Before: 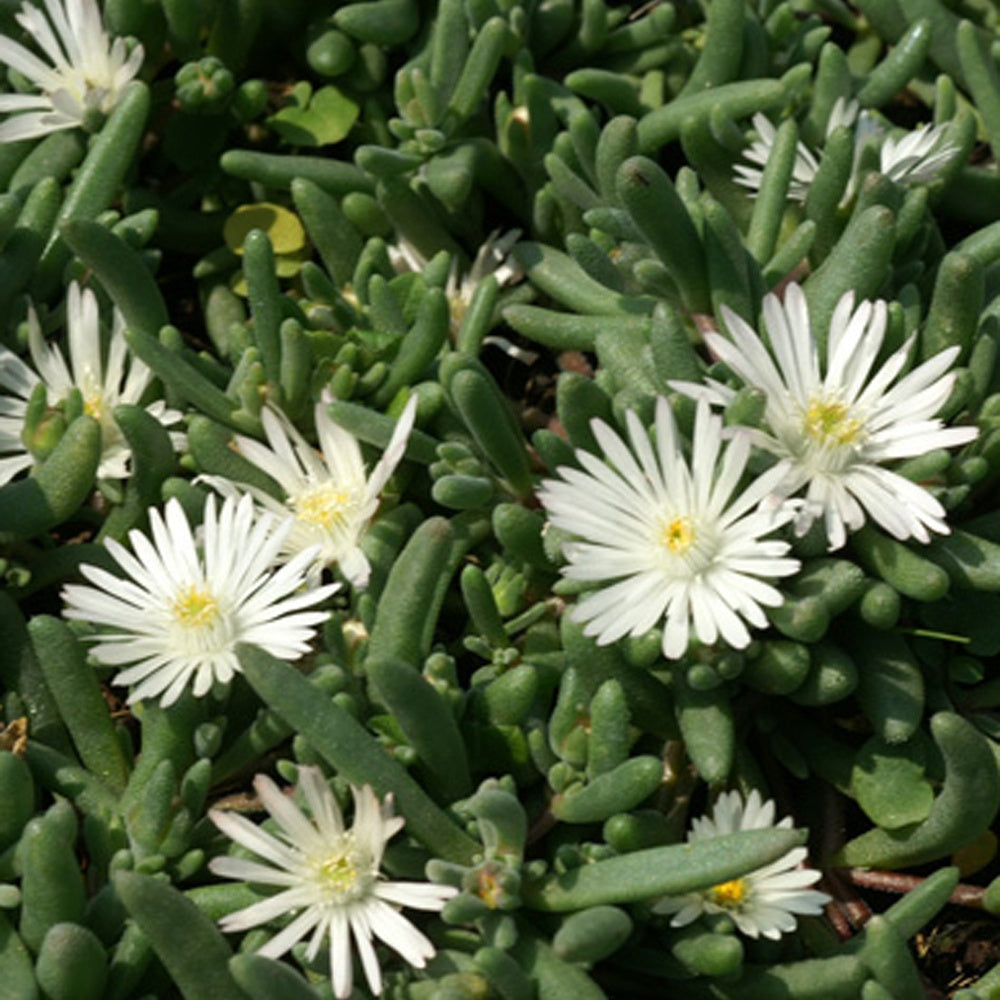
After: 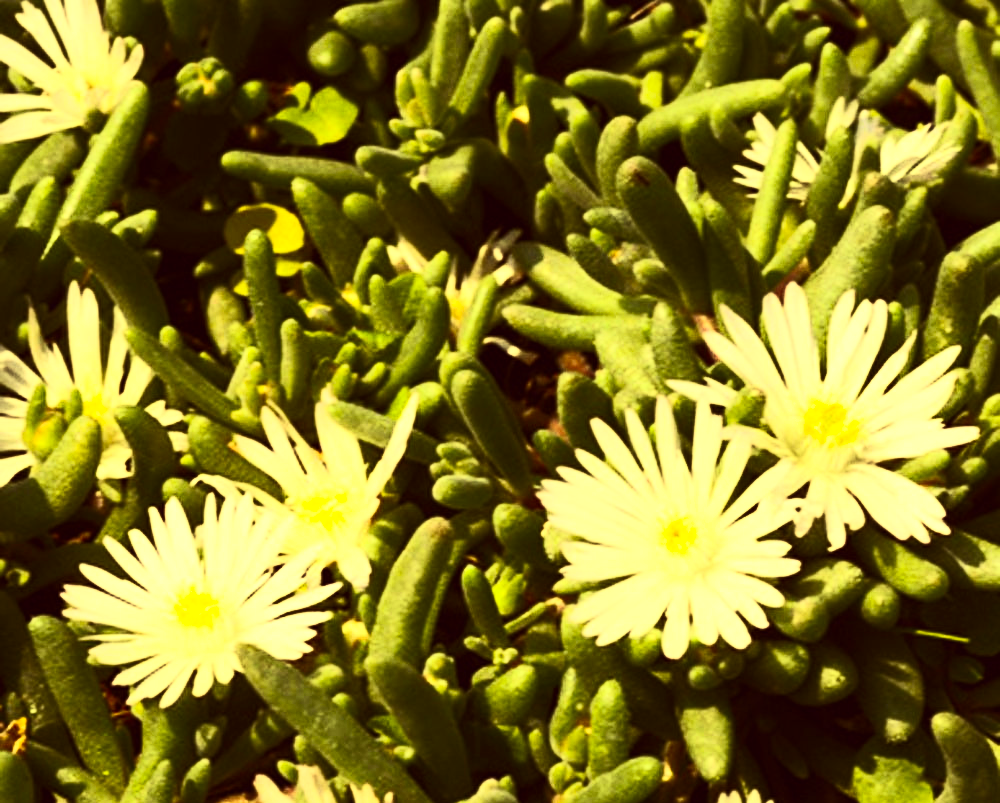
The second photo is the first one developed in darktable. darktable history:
rgb levels: mode RGB, independent channels, levels [[0, 0.5, 1], [0, 0.521, 1], [0, 0.536, 1]]
color correction: highlights a* -0.482, highlights b* 40, shadows a* 9.8, shadows b* -0.161
contrast brightness saturation: contrast 0.62, brightness 0.34, saturation 0.14
shadows and highlights: shadows 24.5, highlights -78.15, soften with gaussian
crop: bottom 19.644%
exposure: black level correction 0, exposure 0.5 EV, compensate exposure bias true, compensate highlight preservation false
